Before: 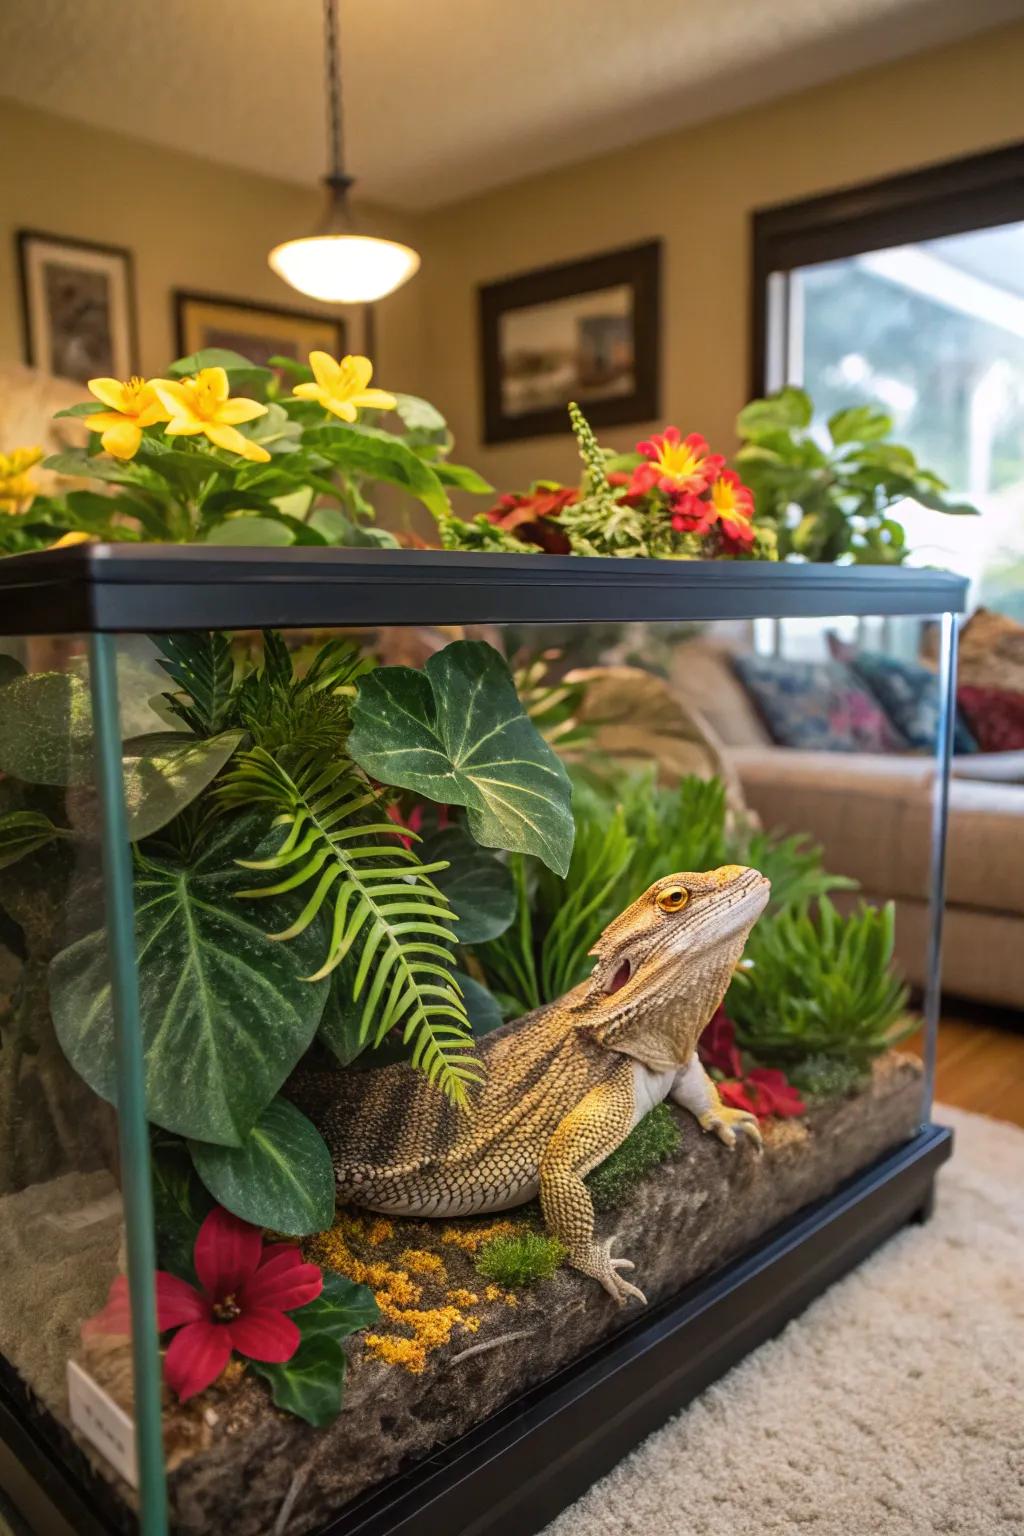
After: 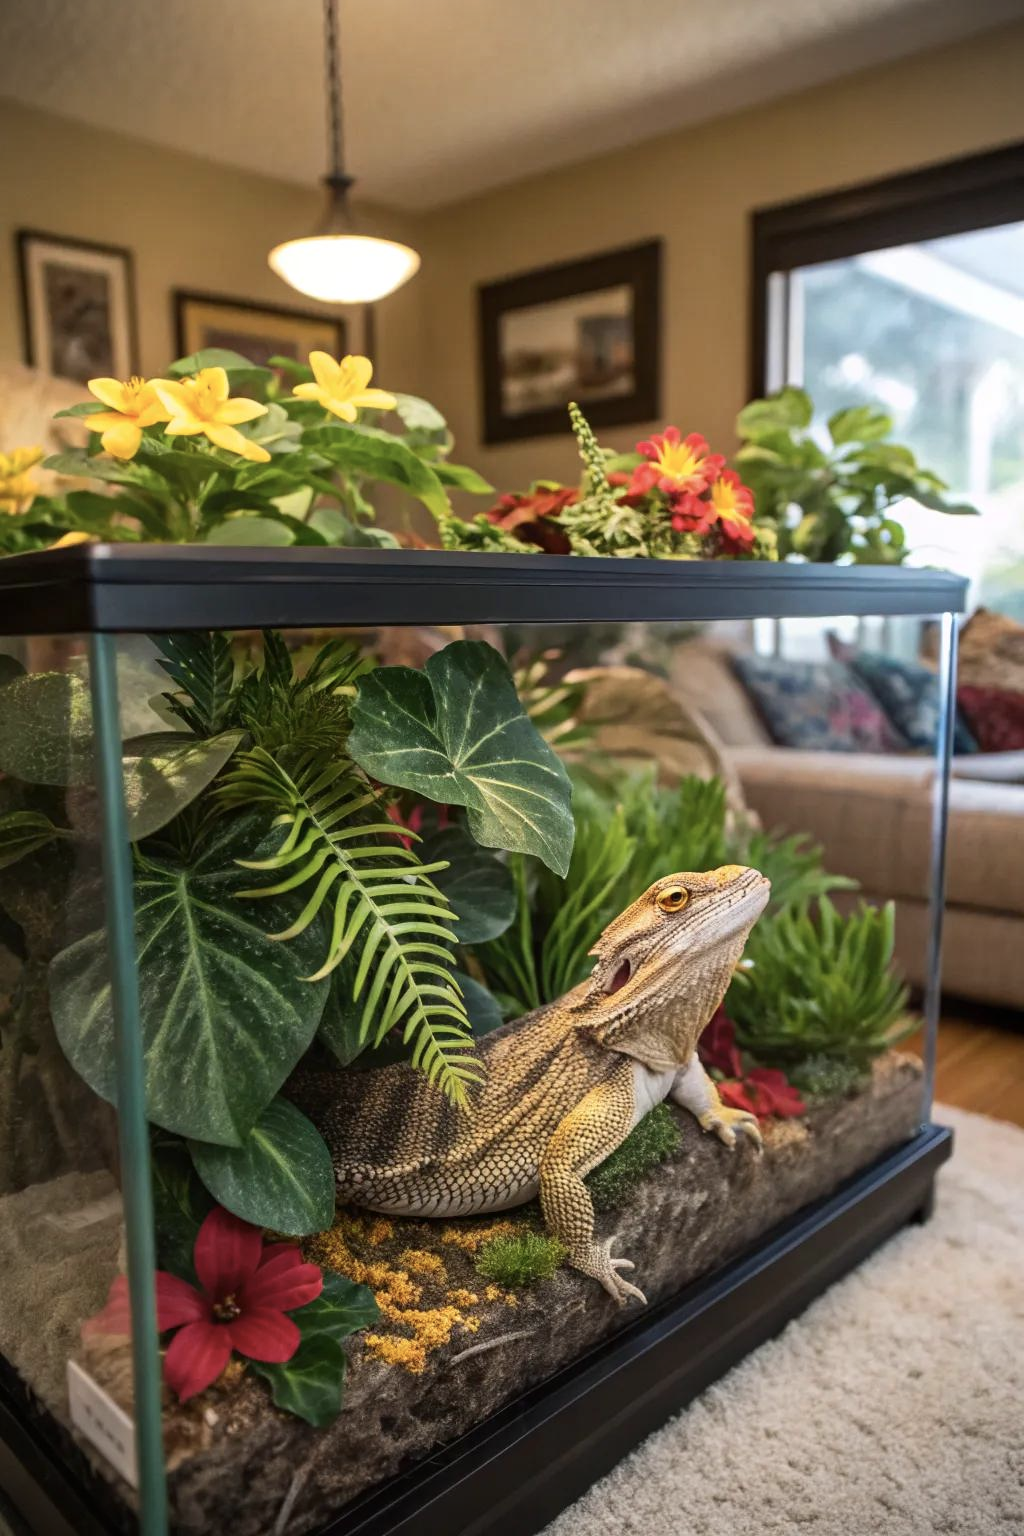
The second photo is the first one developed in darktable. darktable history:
contrast brightness saturation: contrast 0.107, saturation -0.167
vignetting: fall-off start 91.41%
